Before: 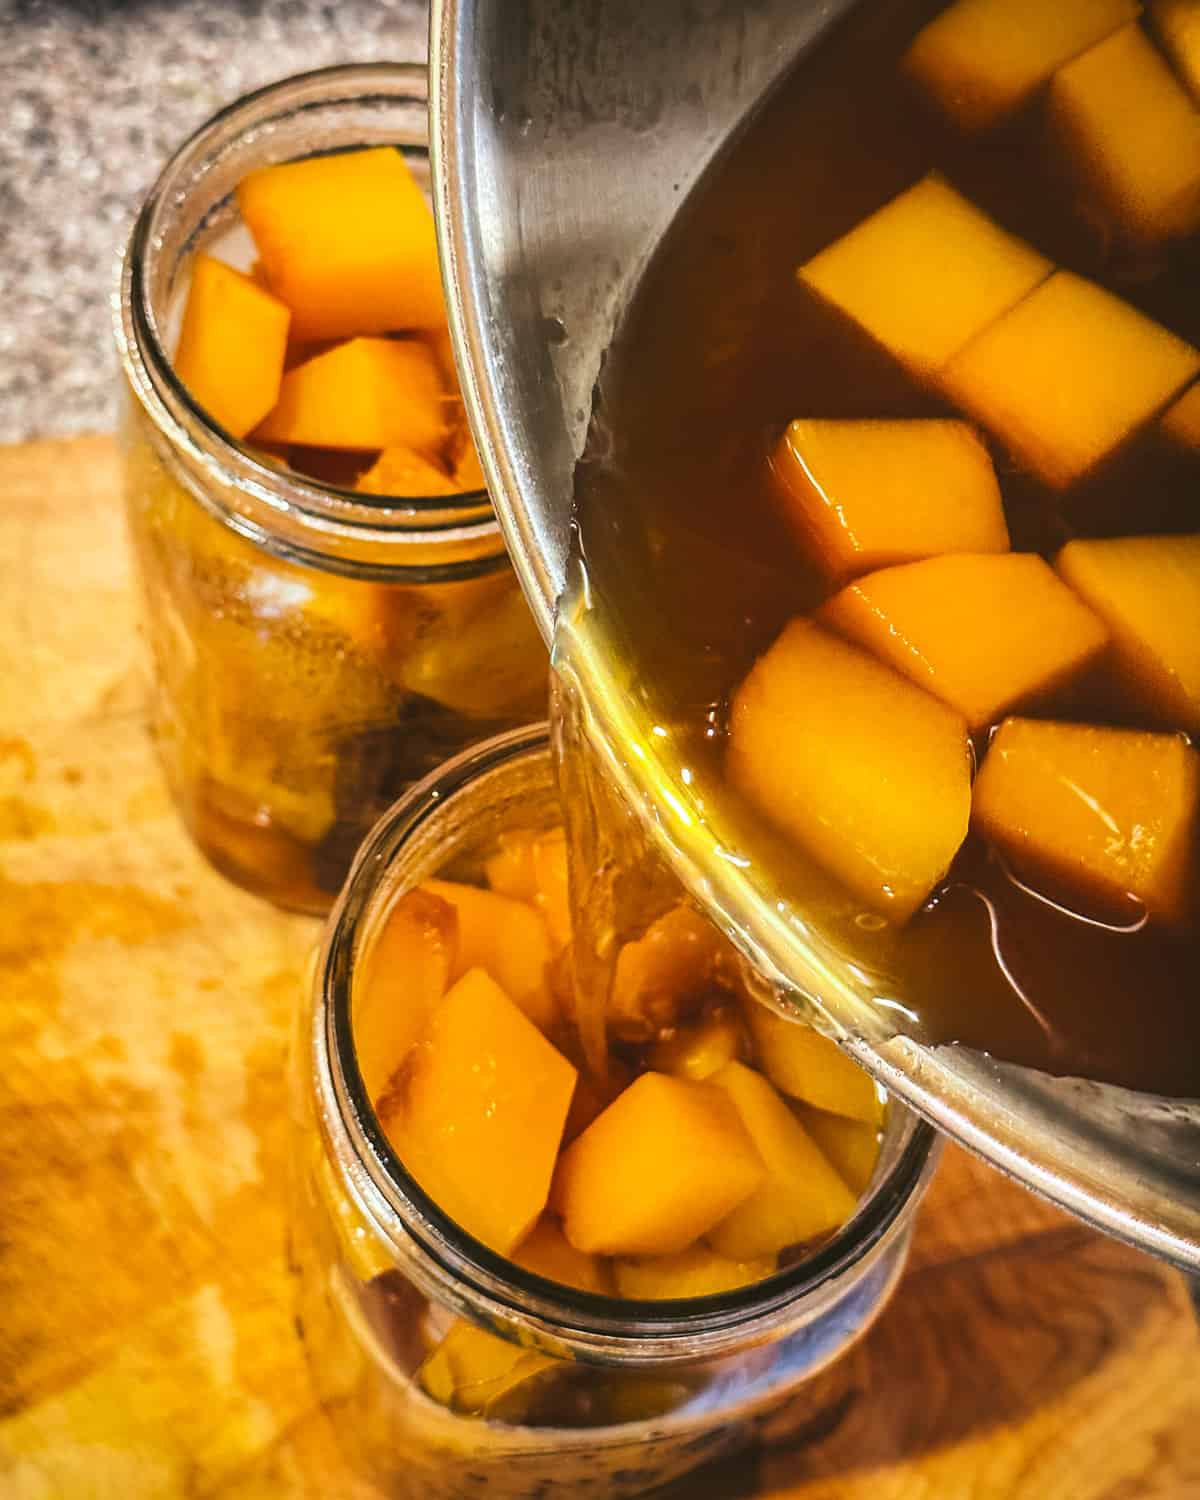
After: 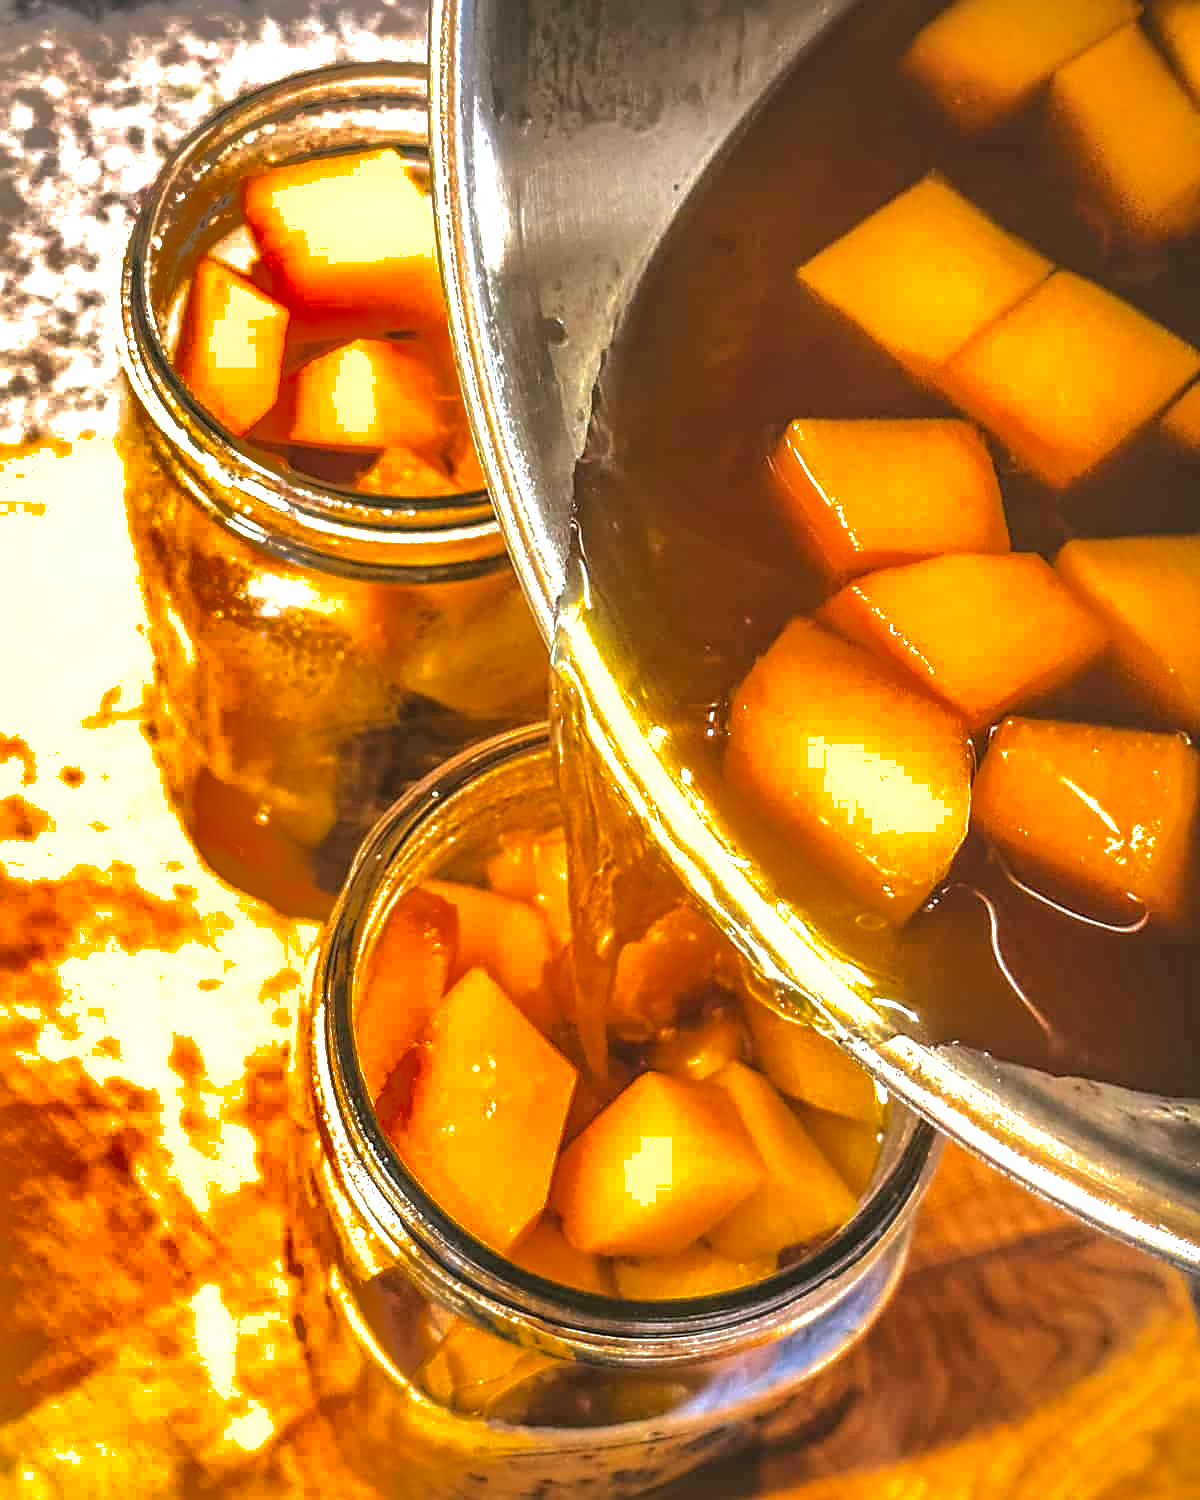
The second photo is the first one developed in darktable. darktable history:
shadows and highlights: shadows 38.25, highlights -73.98
local contrast: on, module defaults
exposure: black level correction 0, exposure 0.888 EV, compensate exposure bias true, compensate highlight preservation false
sharpen: on, module defaults
